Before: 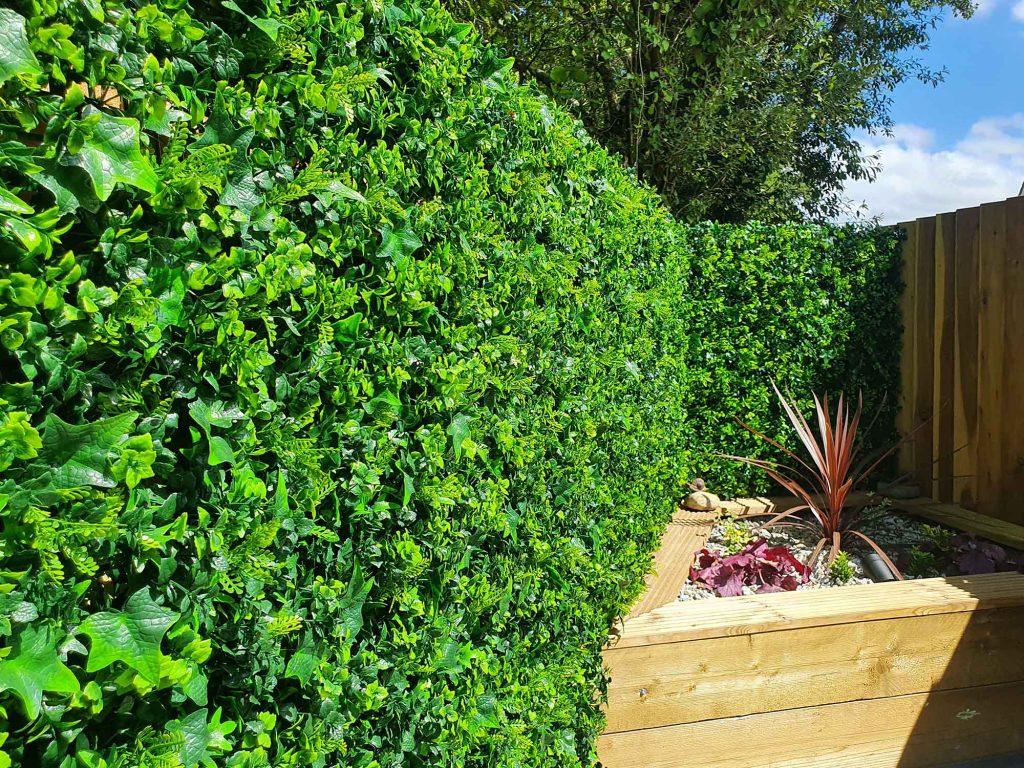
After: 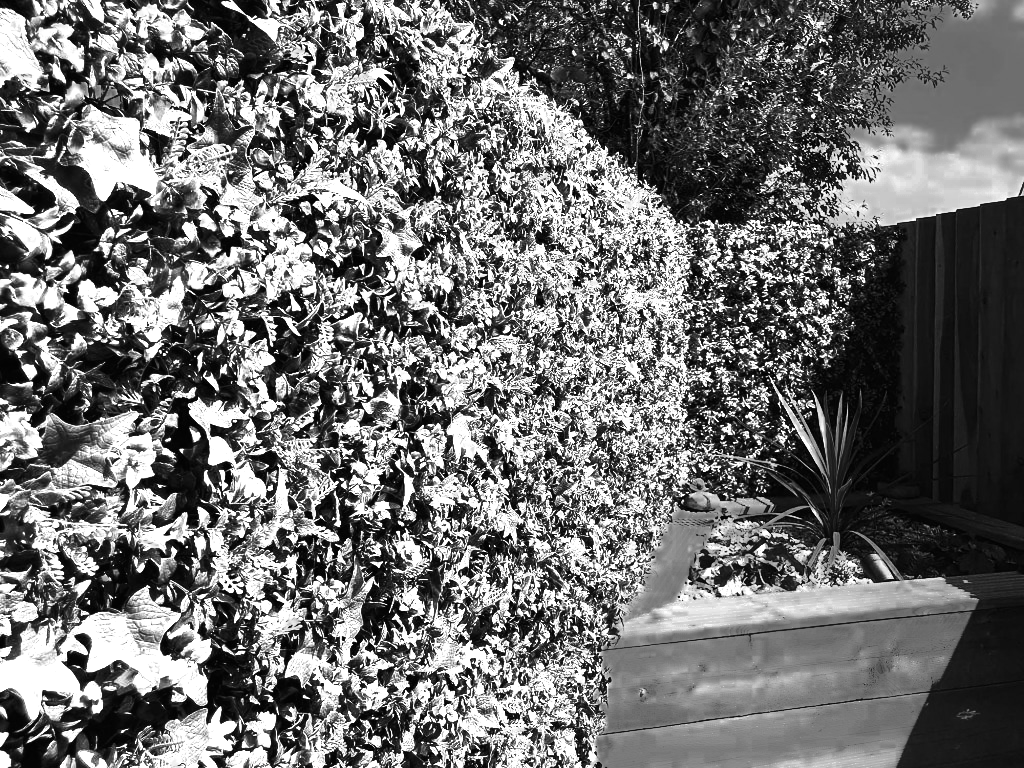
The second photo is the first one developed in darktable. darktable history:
contrast brightness saturation: contrast 0.4, brightness 0.1, saturation 0.21
color balance rgb: perceptual brilliance grading › highlights 14.29%, perceptual brilliance grading › mid-tones -5.92%, perceptual brilliance grading › shadows -26.83%, global vibrance 31.18%
color zones: curves: ch0 [(0.002, 0.429) (0.121, 0.212) (0.198, 0.113) (0.276, 0.344) (0.331, 0.541) (0.41, 0.56) (0.482, 0.289) (0.619, 0.227) (0.721, 0.18) (0.821, 0.435) (0.928, 0.555) (1, 0.587)]; ch1 [(0, 0) (0.143, 0) (0.286, 0) (0.429, 0) (0.571, 0) (0.714, 0) (0.857, 0)]
